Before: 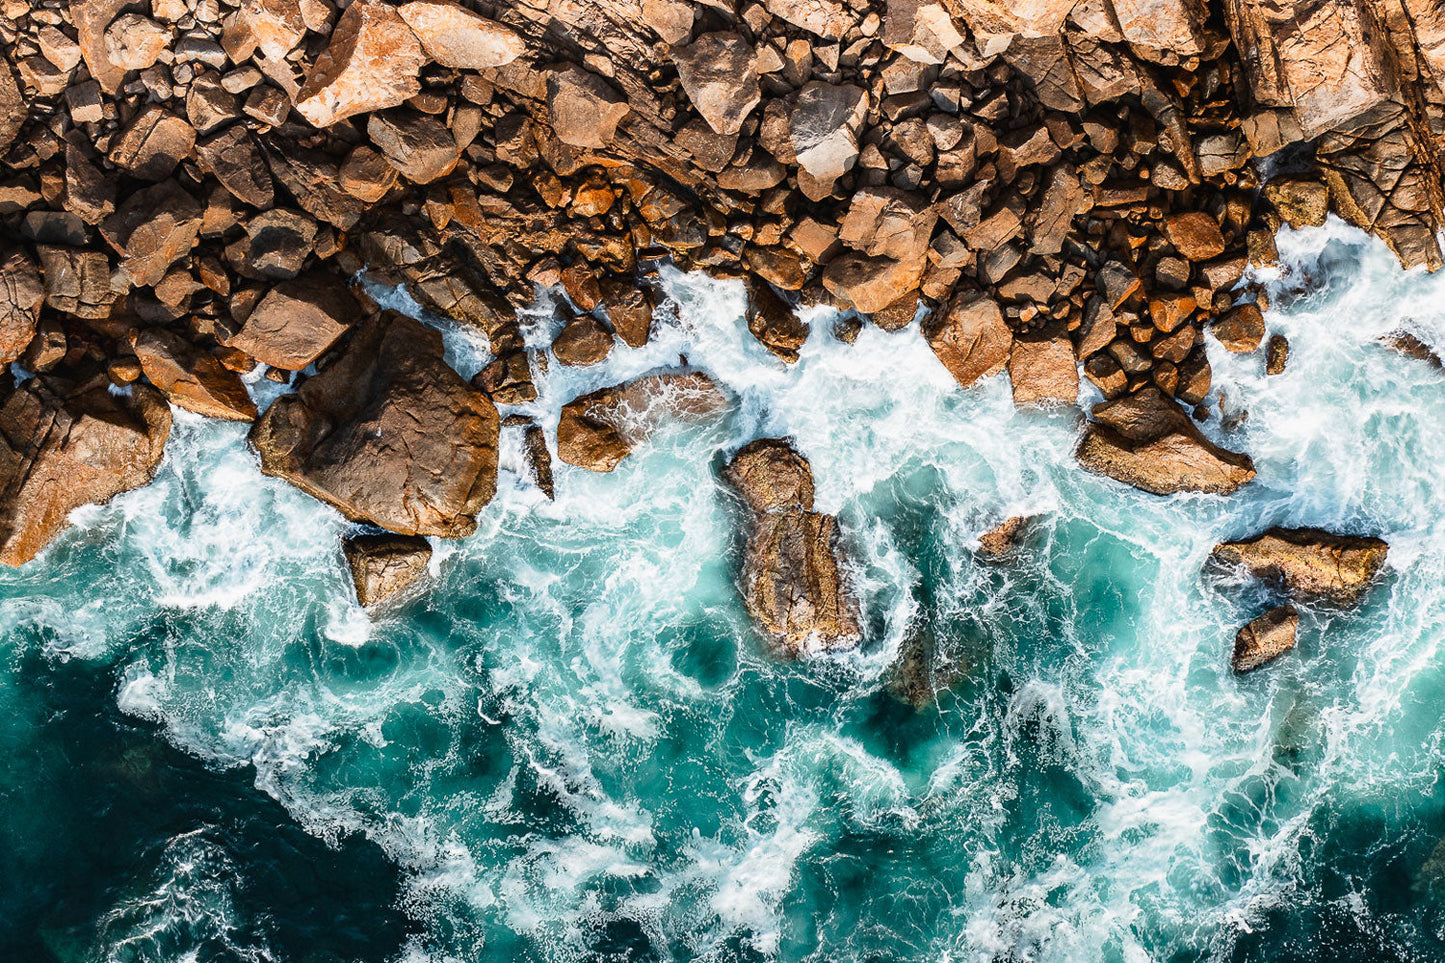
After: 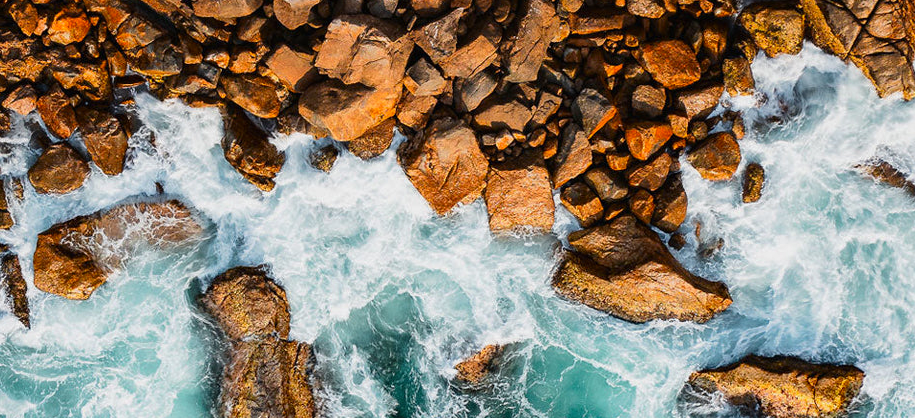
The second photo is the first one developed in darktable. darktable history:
shadows and highlights: shadows -20.49, white point adjustment -1.93, highlights -35.02
exposure: exposure -0.048 EV, compensate highlight preservation false
crop: left 36.304%, top 17.888%, right 0.312%, bottom 38.616%
color zones: curves: ch0 [(0.224, 0.526) (0.75, 0.5)]; ch1 [(0.055, 0.526) (0.224, 0.761) (0.377, 0.526) (0.75, 0.5)]
